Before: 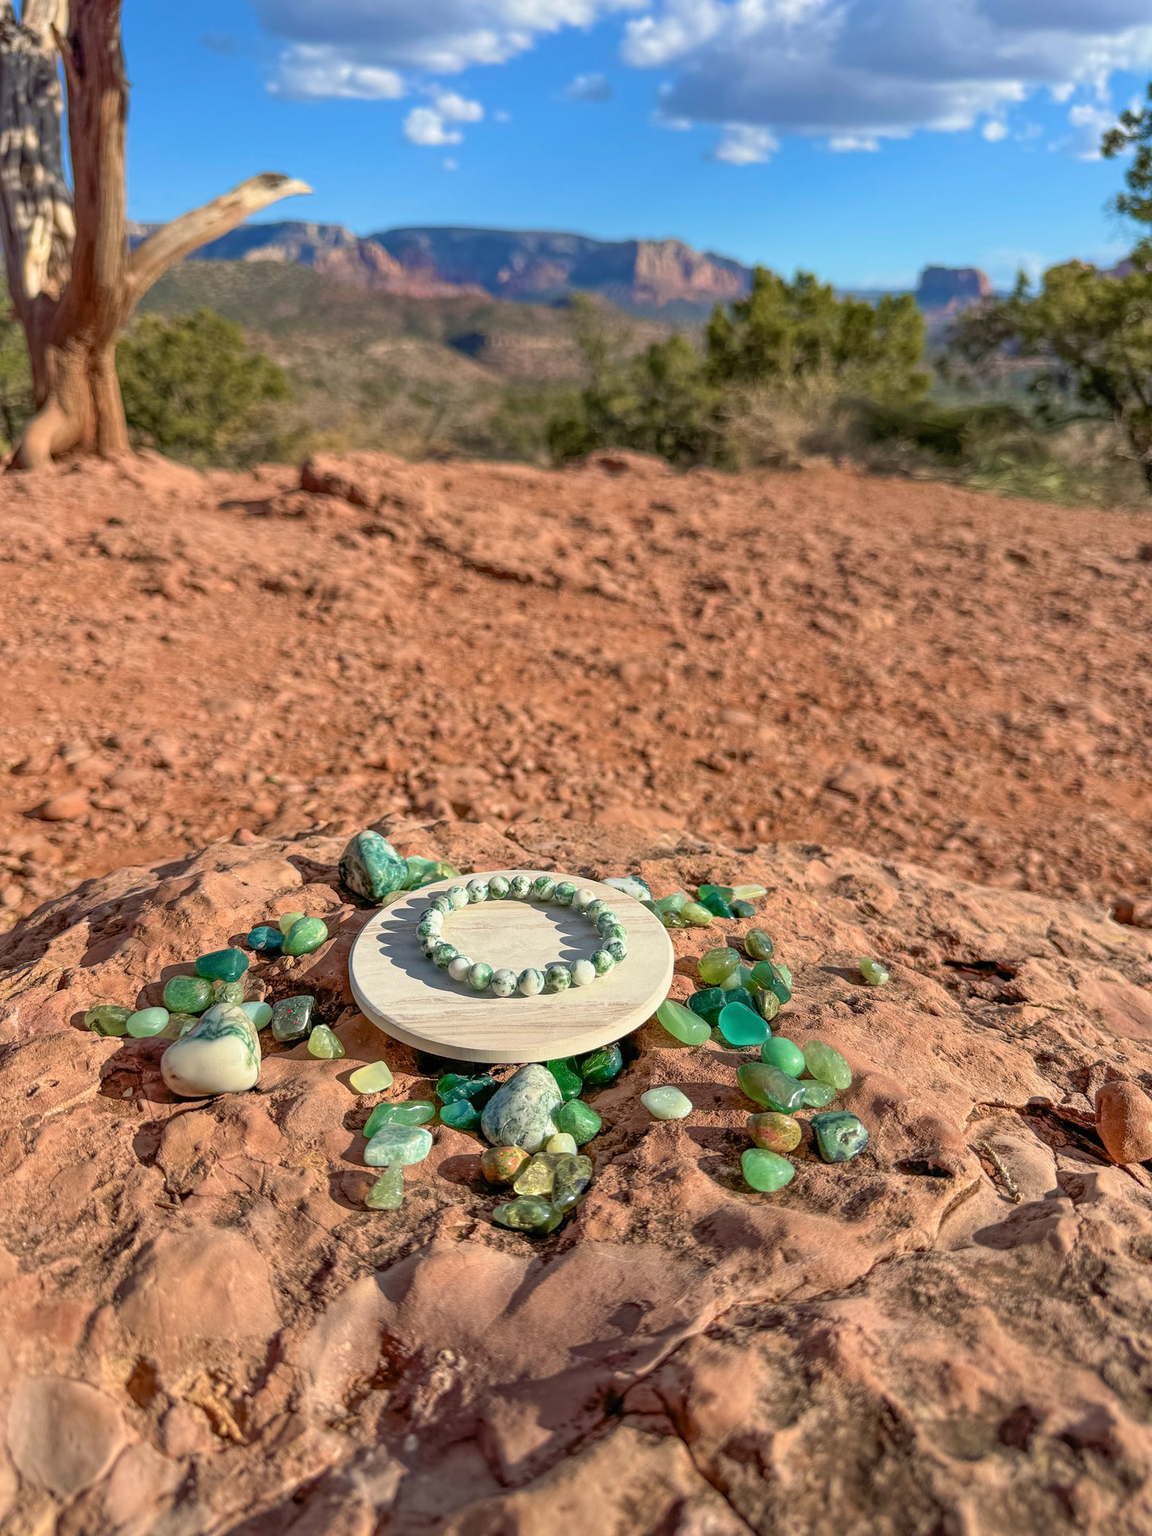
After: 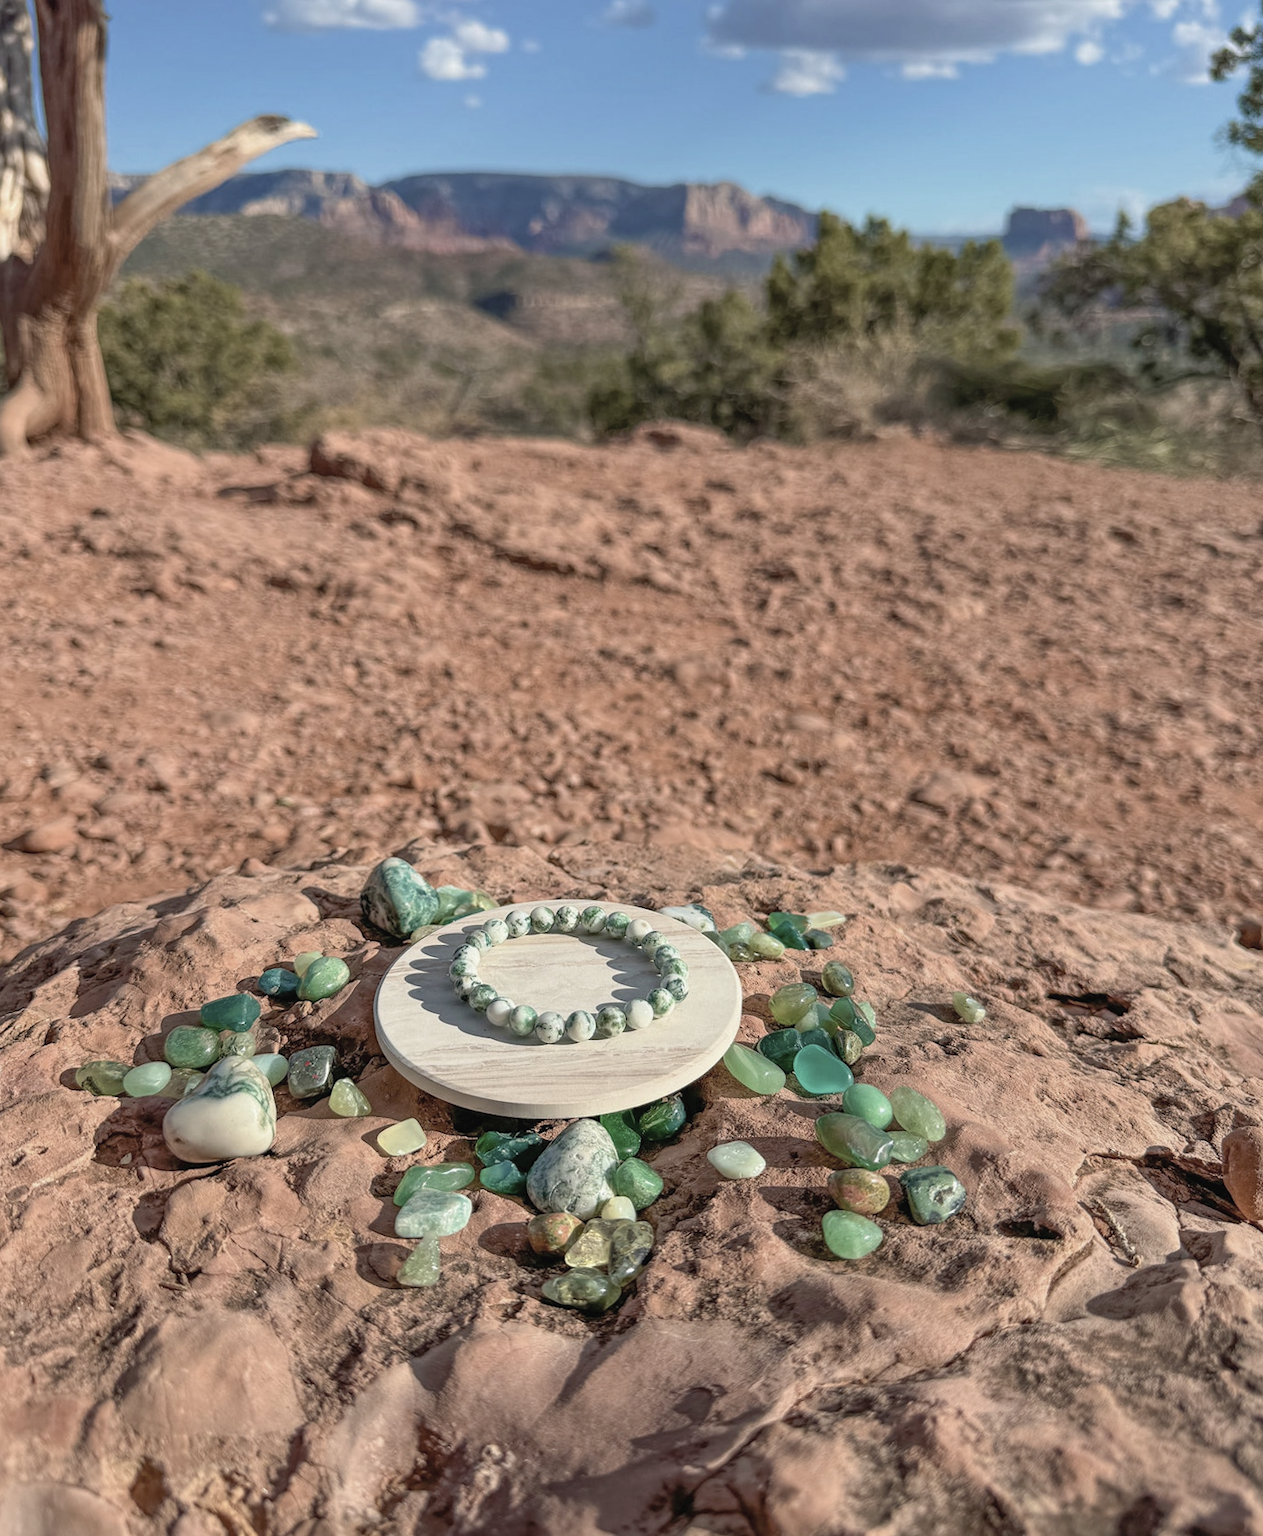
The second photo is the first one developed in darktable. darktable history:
rotate and perspective: rotation -1°, crop left 0.011, crop right 0.989, crop top 0.025, crop bottom 0.975
crop: left 1.964%, top 3.251%, right 1.122%, bottom 4.933%
contrast brightness saturation: contrast -0.05, saturation -0.41
